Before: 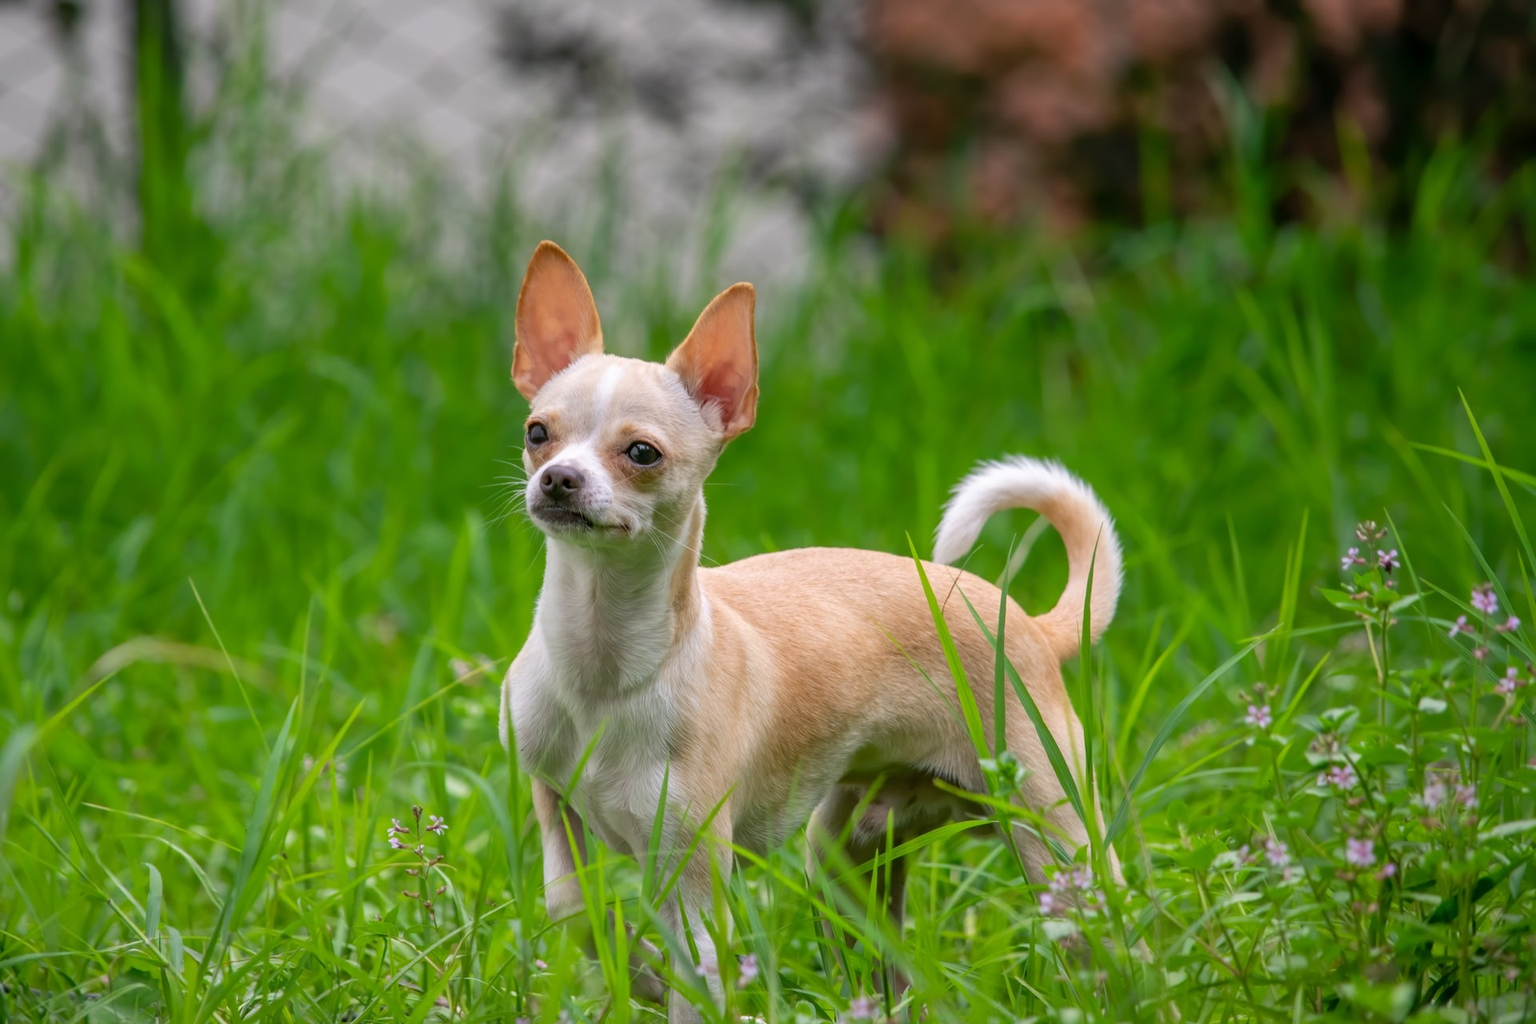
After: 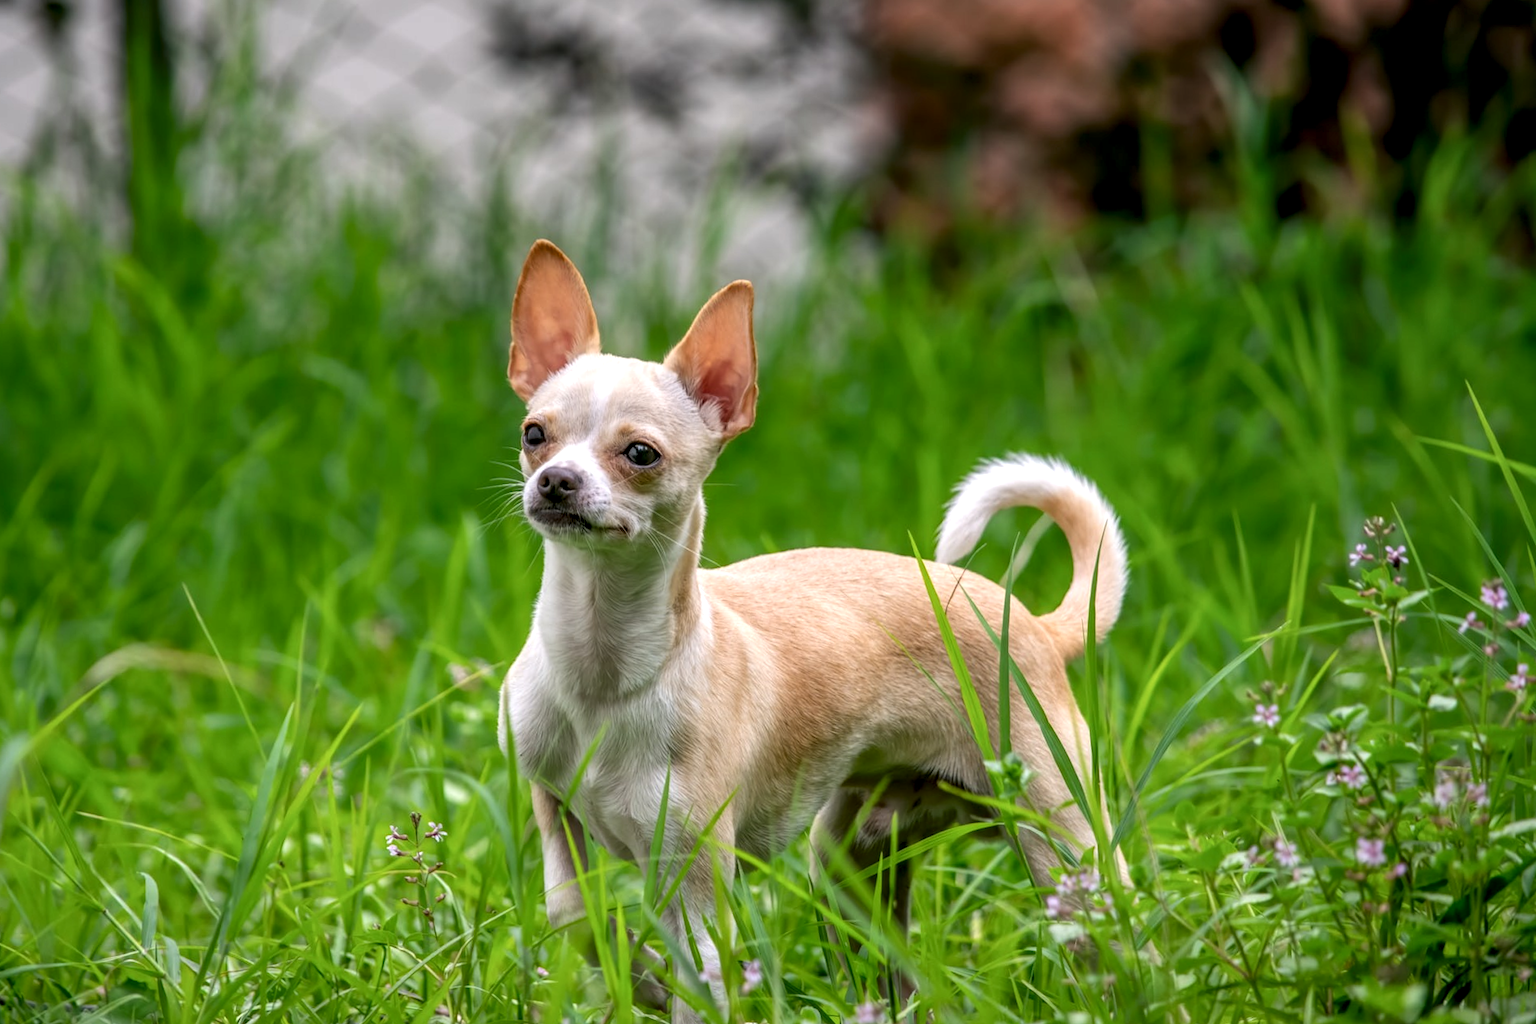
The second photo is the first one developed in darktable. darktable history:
rotate and perspective: rotation -0.45°, automatic cropping original format, crop left 0.008, crop right 0.992, crop top 0.012, crop bottom 0.988
local contrast: detail 150%
